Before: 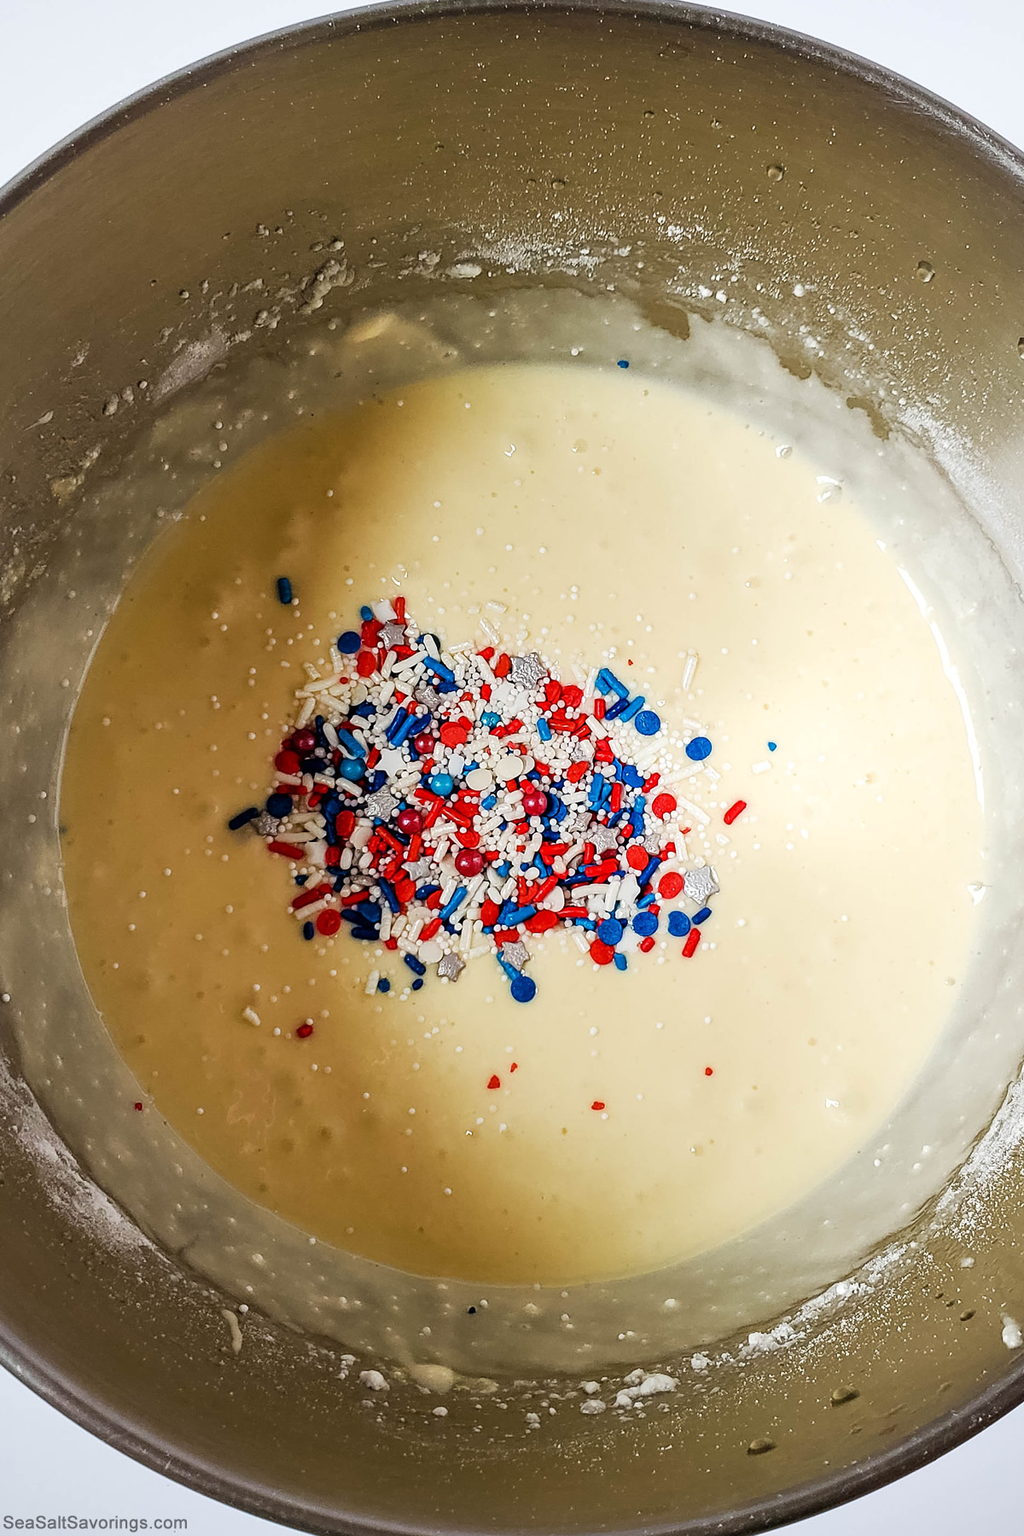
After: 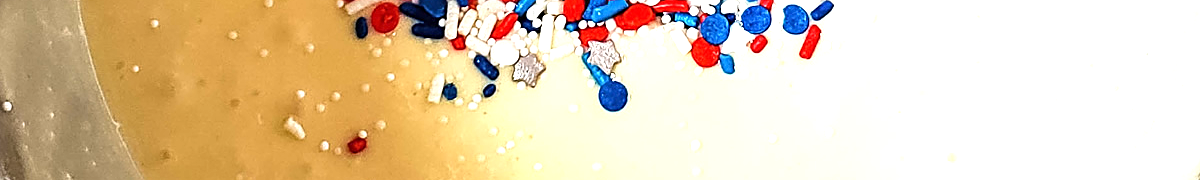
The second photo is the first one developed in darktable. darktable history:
crop and rotate: top 59.084%, bottom 30.916%
sharpen: on, module defaults
exposure: black level correction 0, exposure 1 EV, compensate exposure bias true, compensate highlight preservation false
